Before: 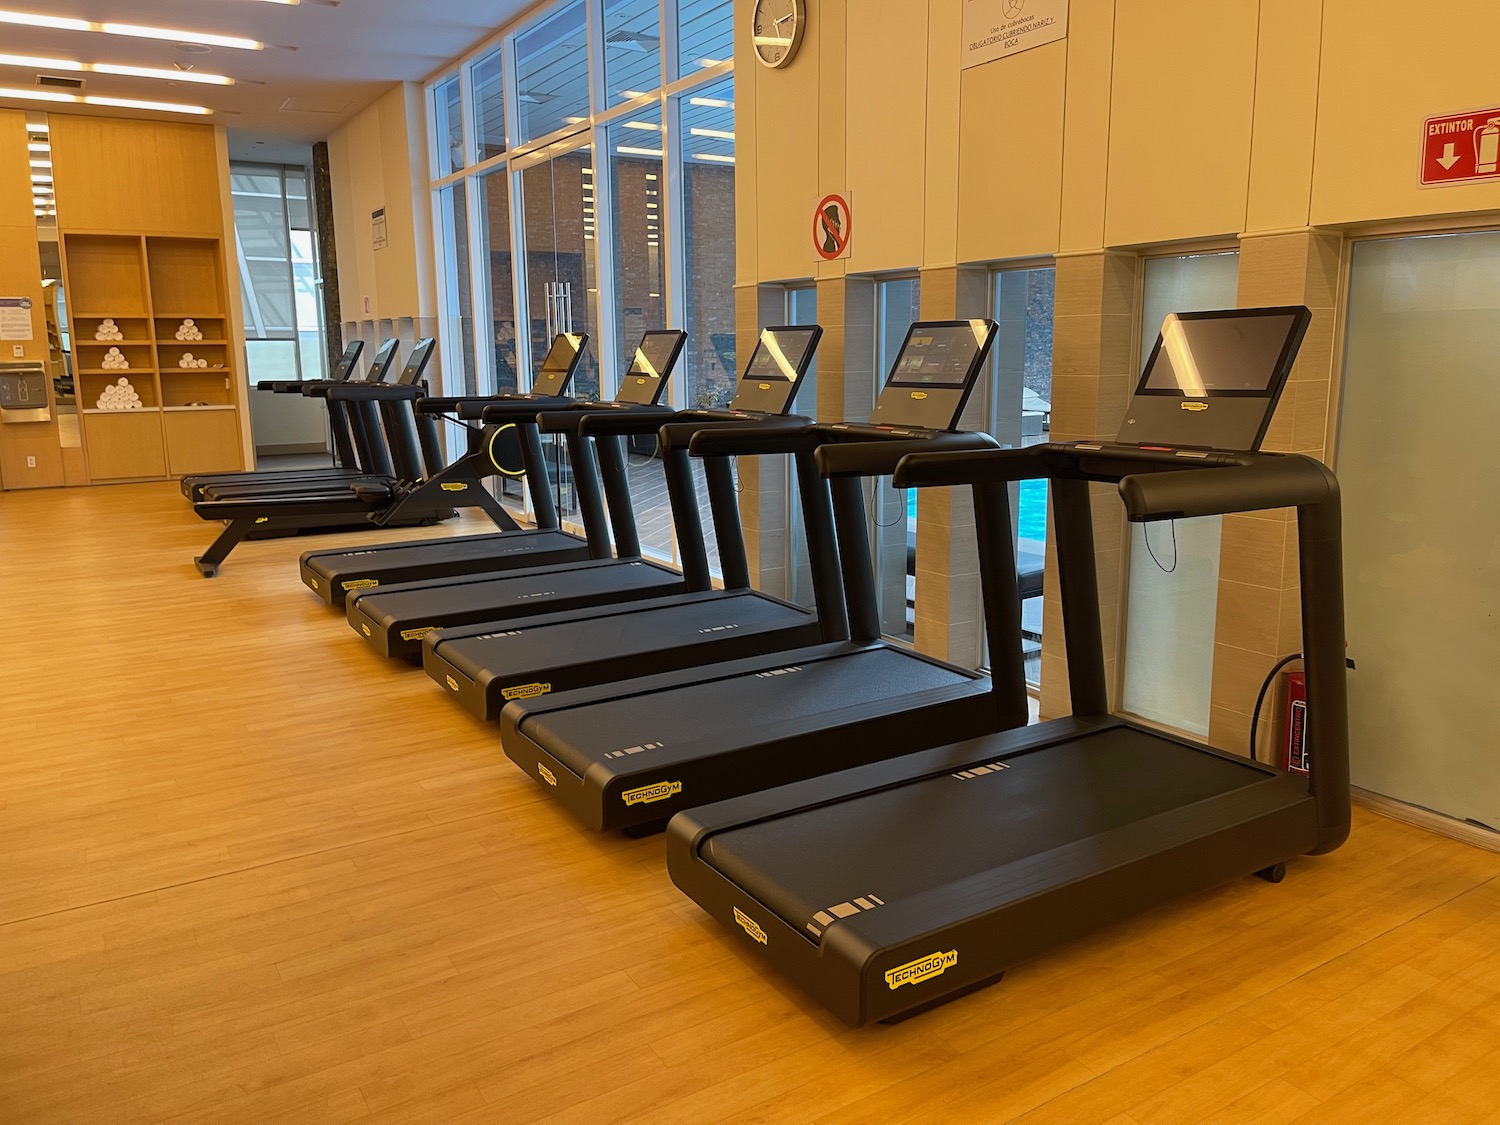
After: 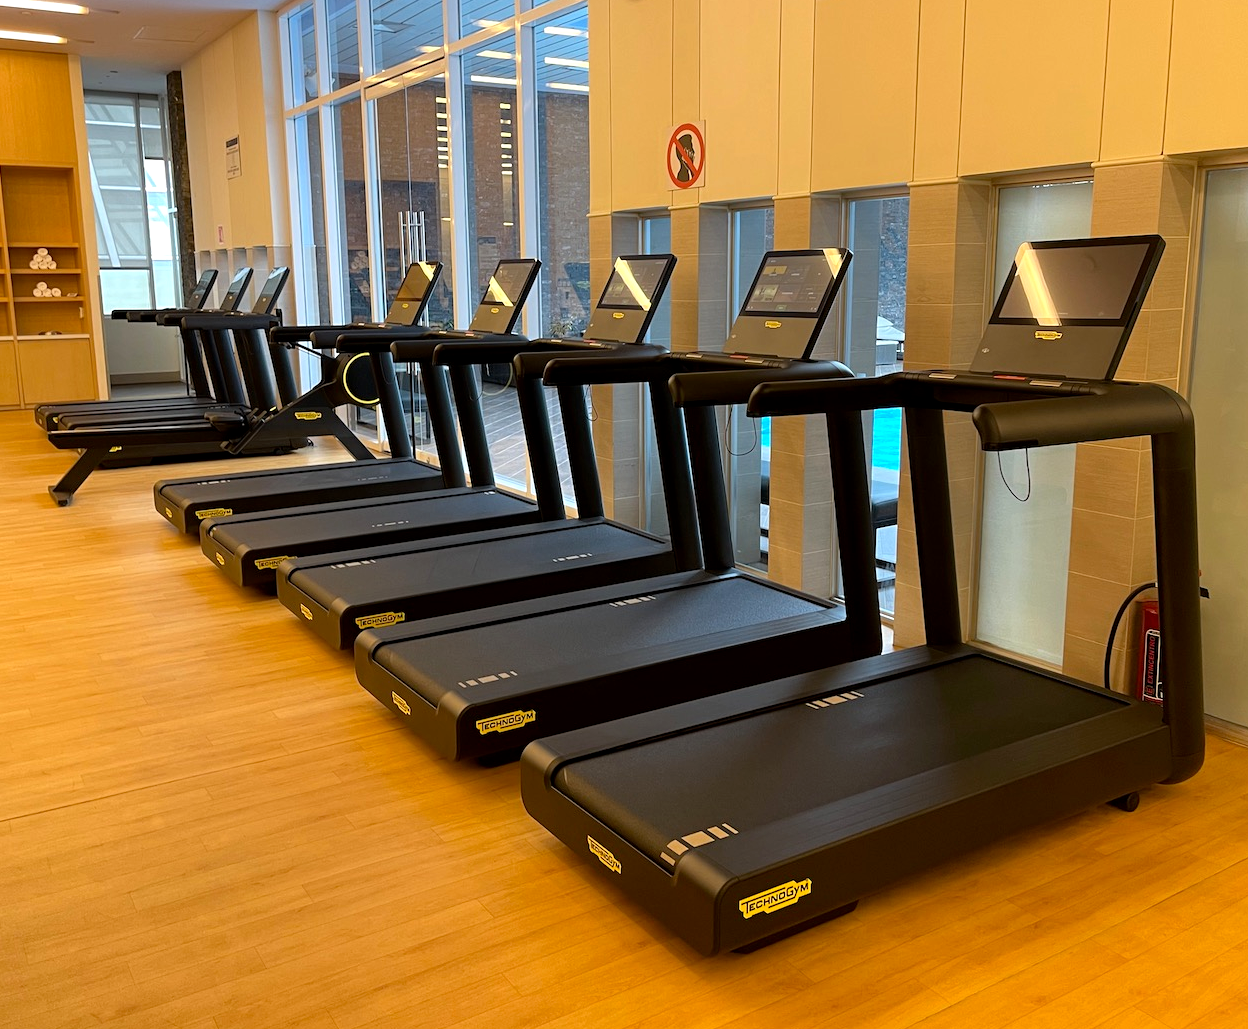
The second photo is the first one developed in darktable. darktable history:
crop: left 9.768%, top 6.34%, right 6.972%, bottom 2.131%
tone equalizer: -8 EV -0.445 EV, -7 EV -0.401 EV, -6 EV -0.358 EV, -5 EV -0.213 EV, -3 EV 0.246 EV, -2 EV 0.327 EV, -1 EV 0.397 EV, +0 EV 0.438 EV
